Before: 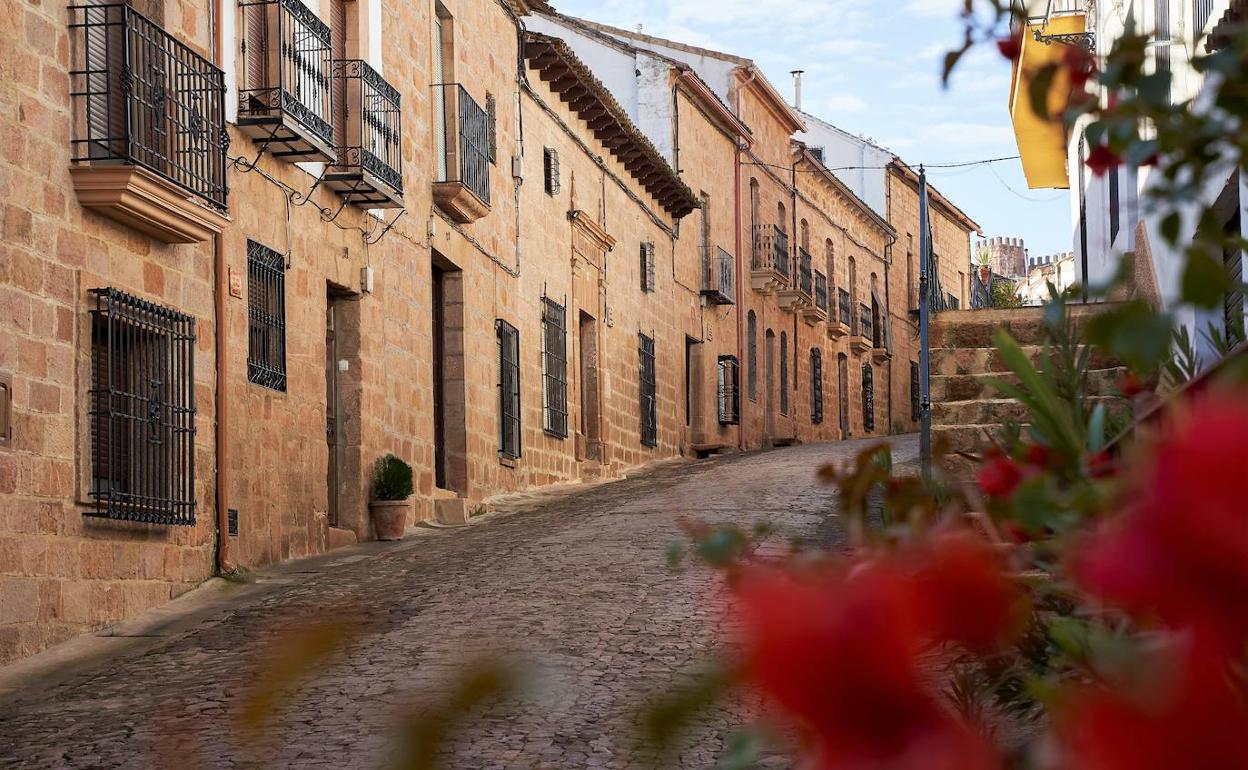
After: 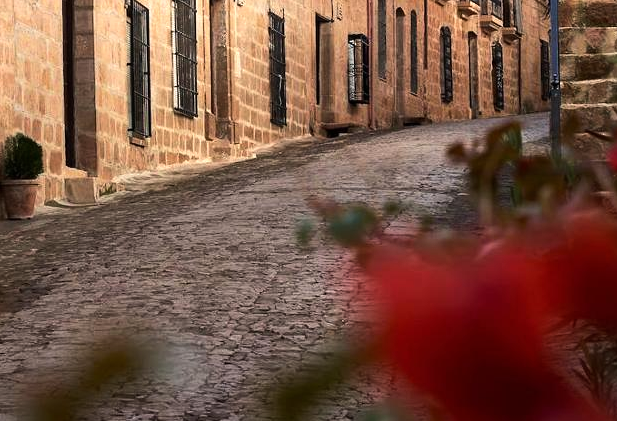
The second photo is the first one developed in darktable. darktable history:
crop: left 29.672%, top 41.786%, right 20.851%, bottom 3.487%
tone equalizer: -8 EV -0.75 EV, -7 EV -0.7 EV, -6 EV -0.6 EV, -5 EV -0.4 EV, -3 EV 0.4 EV, -2 EV 0.6 EV, -1 EV 0.7 EV, +0 EV 0.75 EV, edges refinement/feathering 500, mask exposure compensation -1.57 EV, preserve details no
